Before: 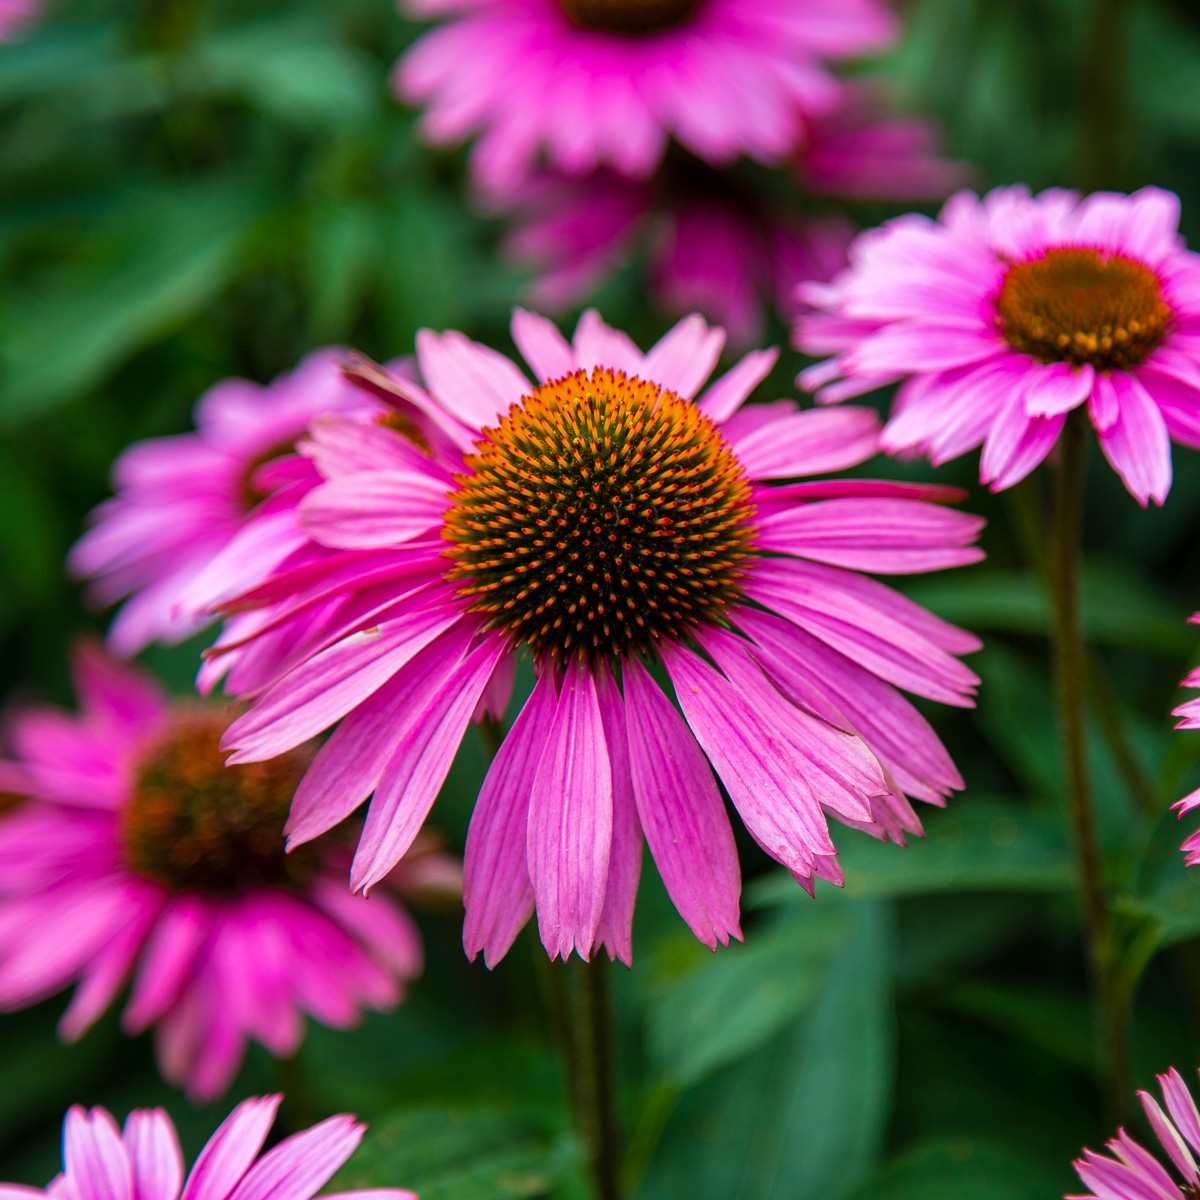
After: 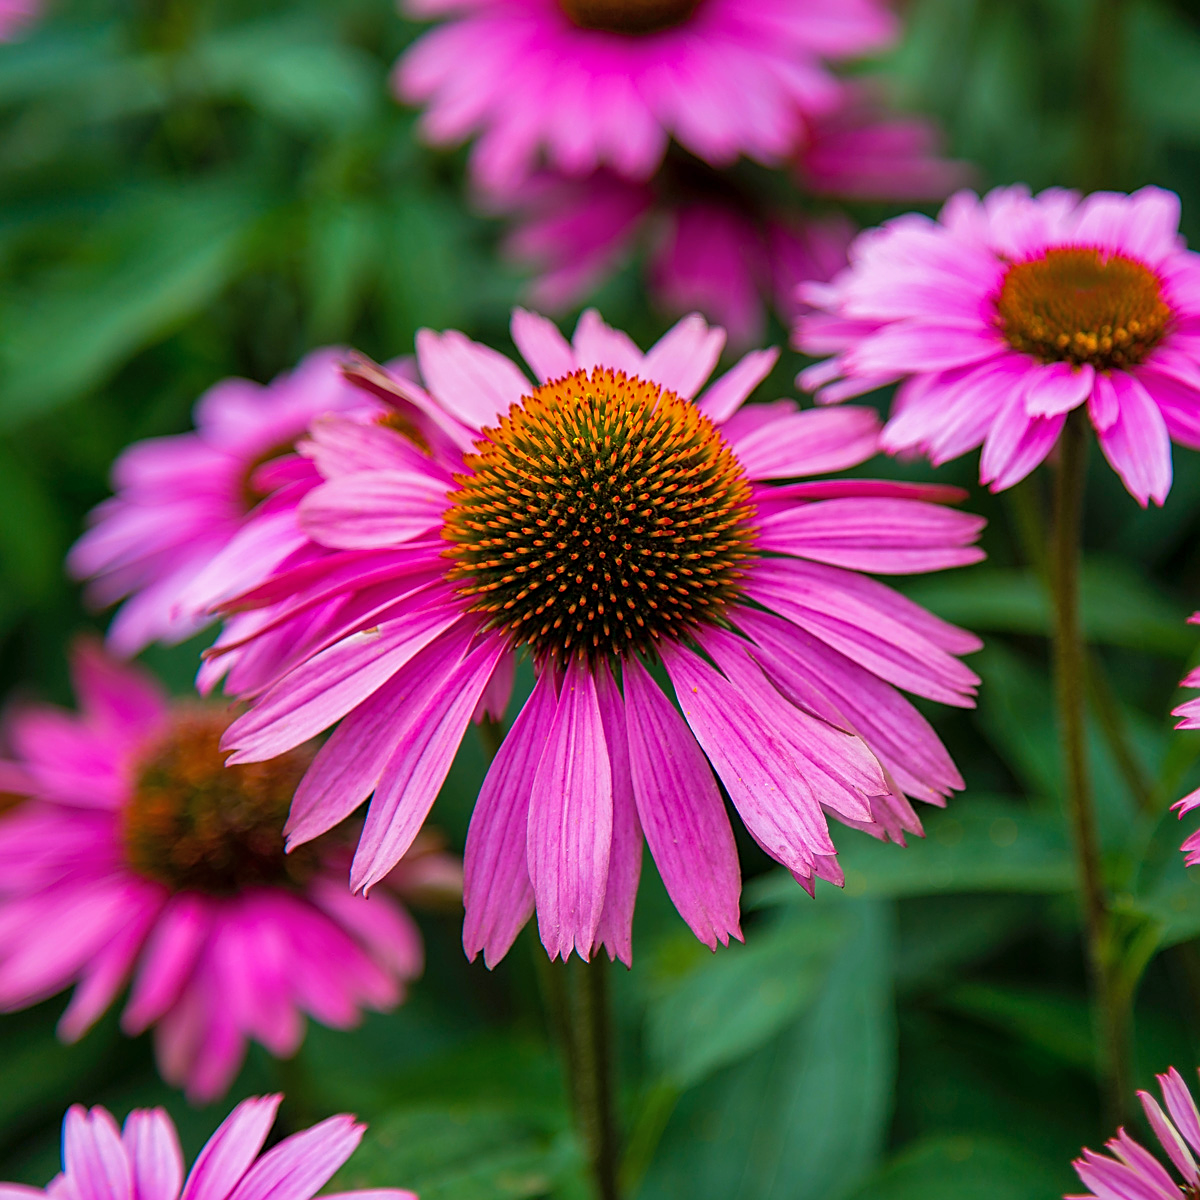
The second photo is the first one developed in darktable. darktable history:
sharpen: amount 0.489
shadows and highlights: on, module defaults
